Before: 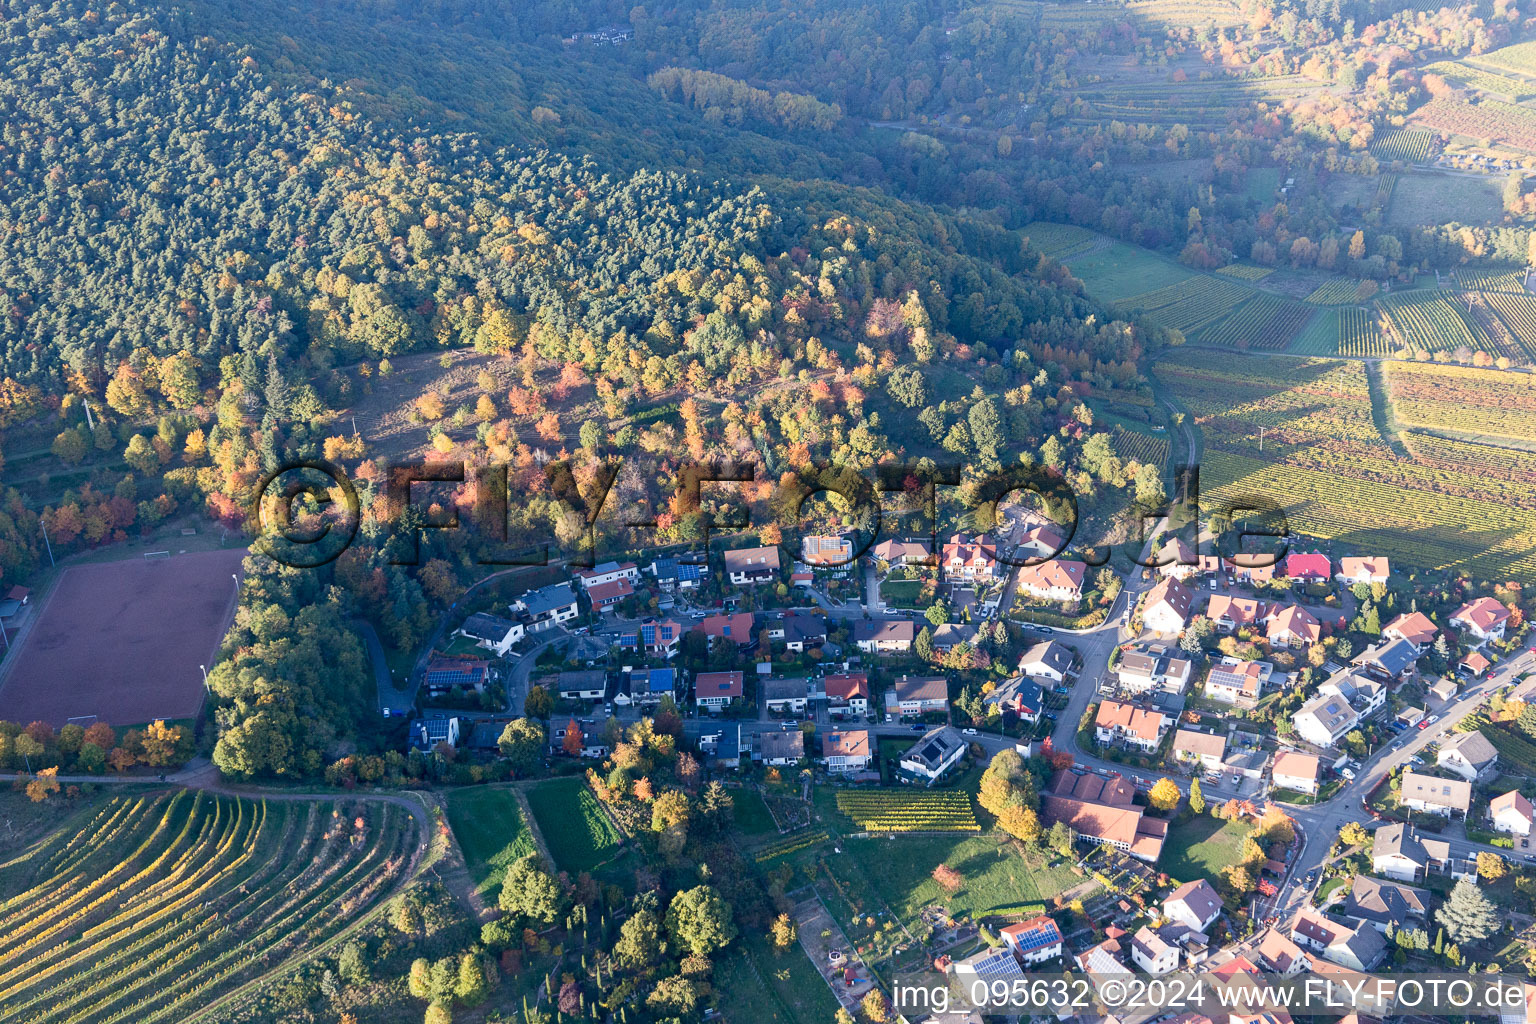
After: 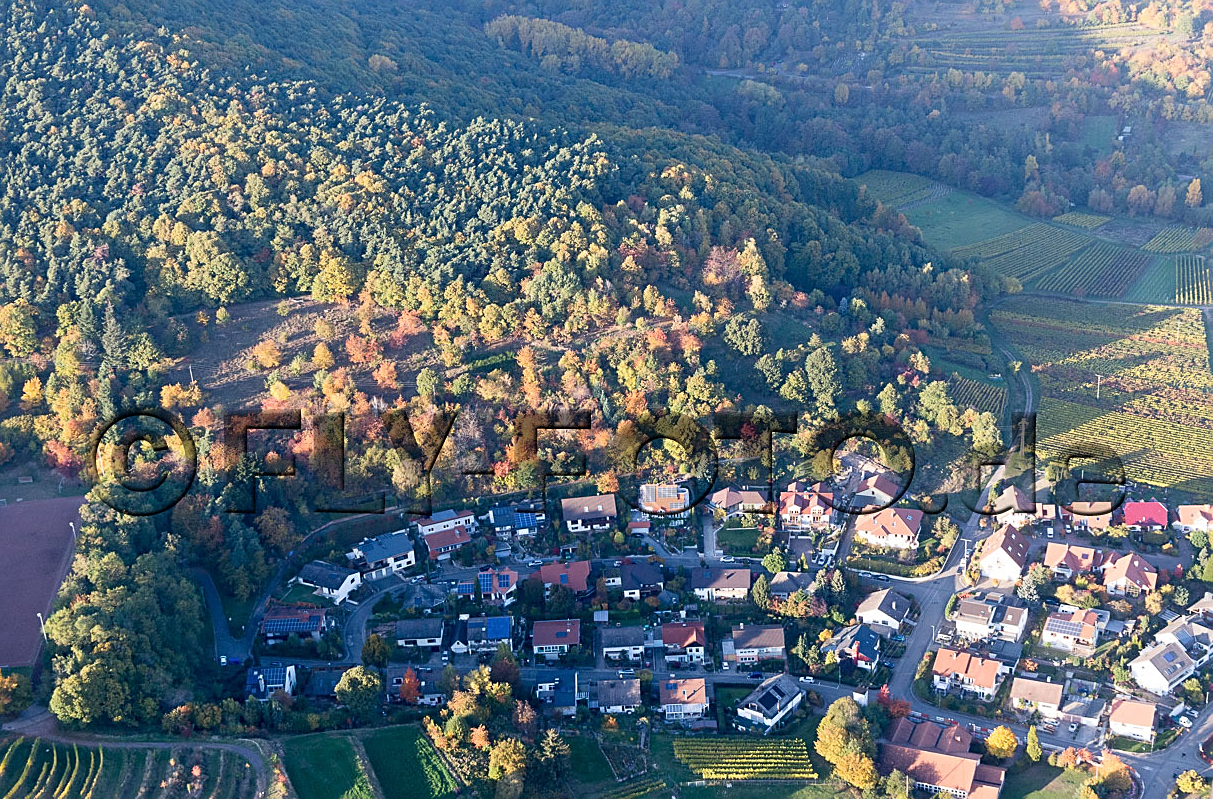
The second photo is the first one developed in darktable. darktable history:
crop and rotate: left 10.634%, top 5.15%, right 10.351%, bottom 16.749%
sharpen: on, module defaults
contrast equalizer: y [[0.5 ×6], [0.5 ×6], [0.975, 0.964, 0.925, 0.865, 0.793, 0.721], [0 ×6], [0 ×6]]
